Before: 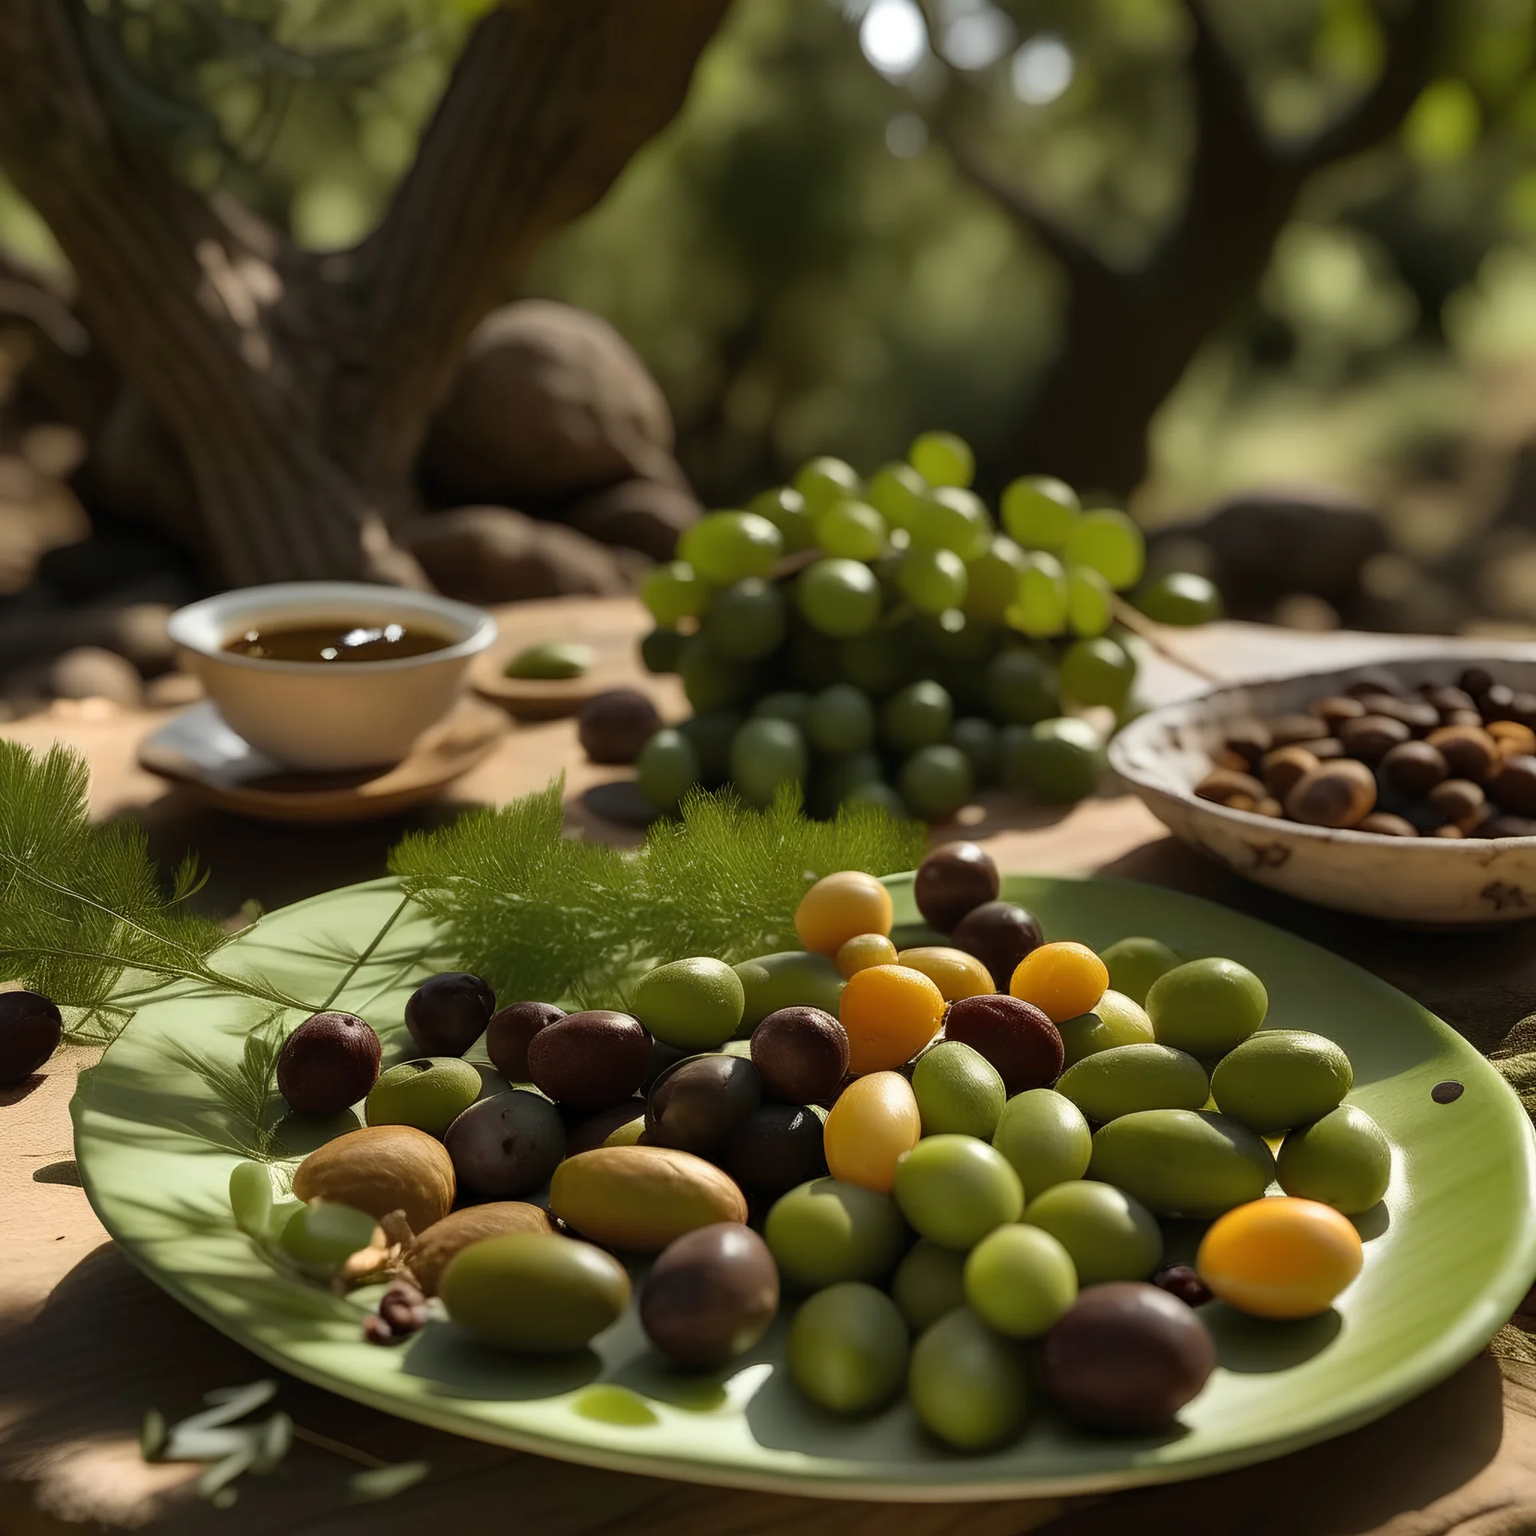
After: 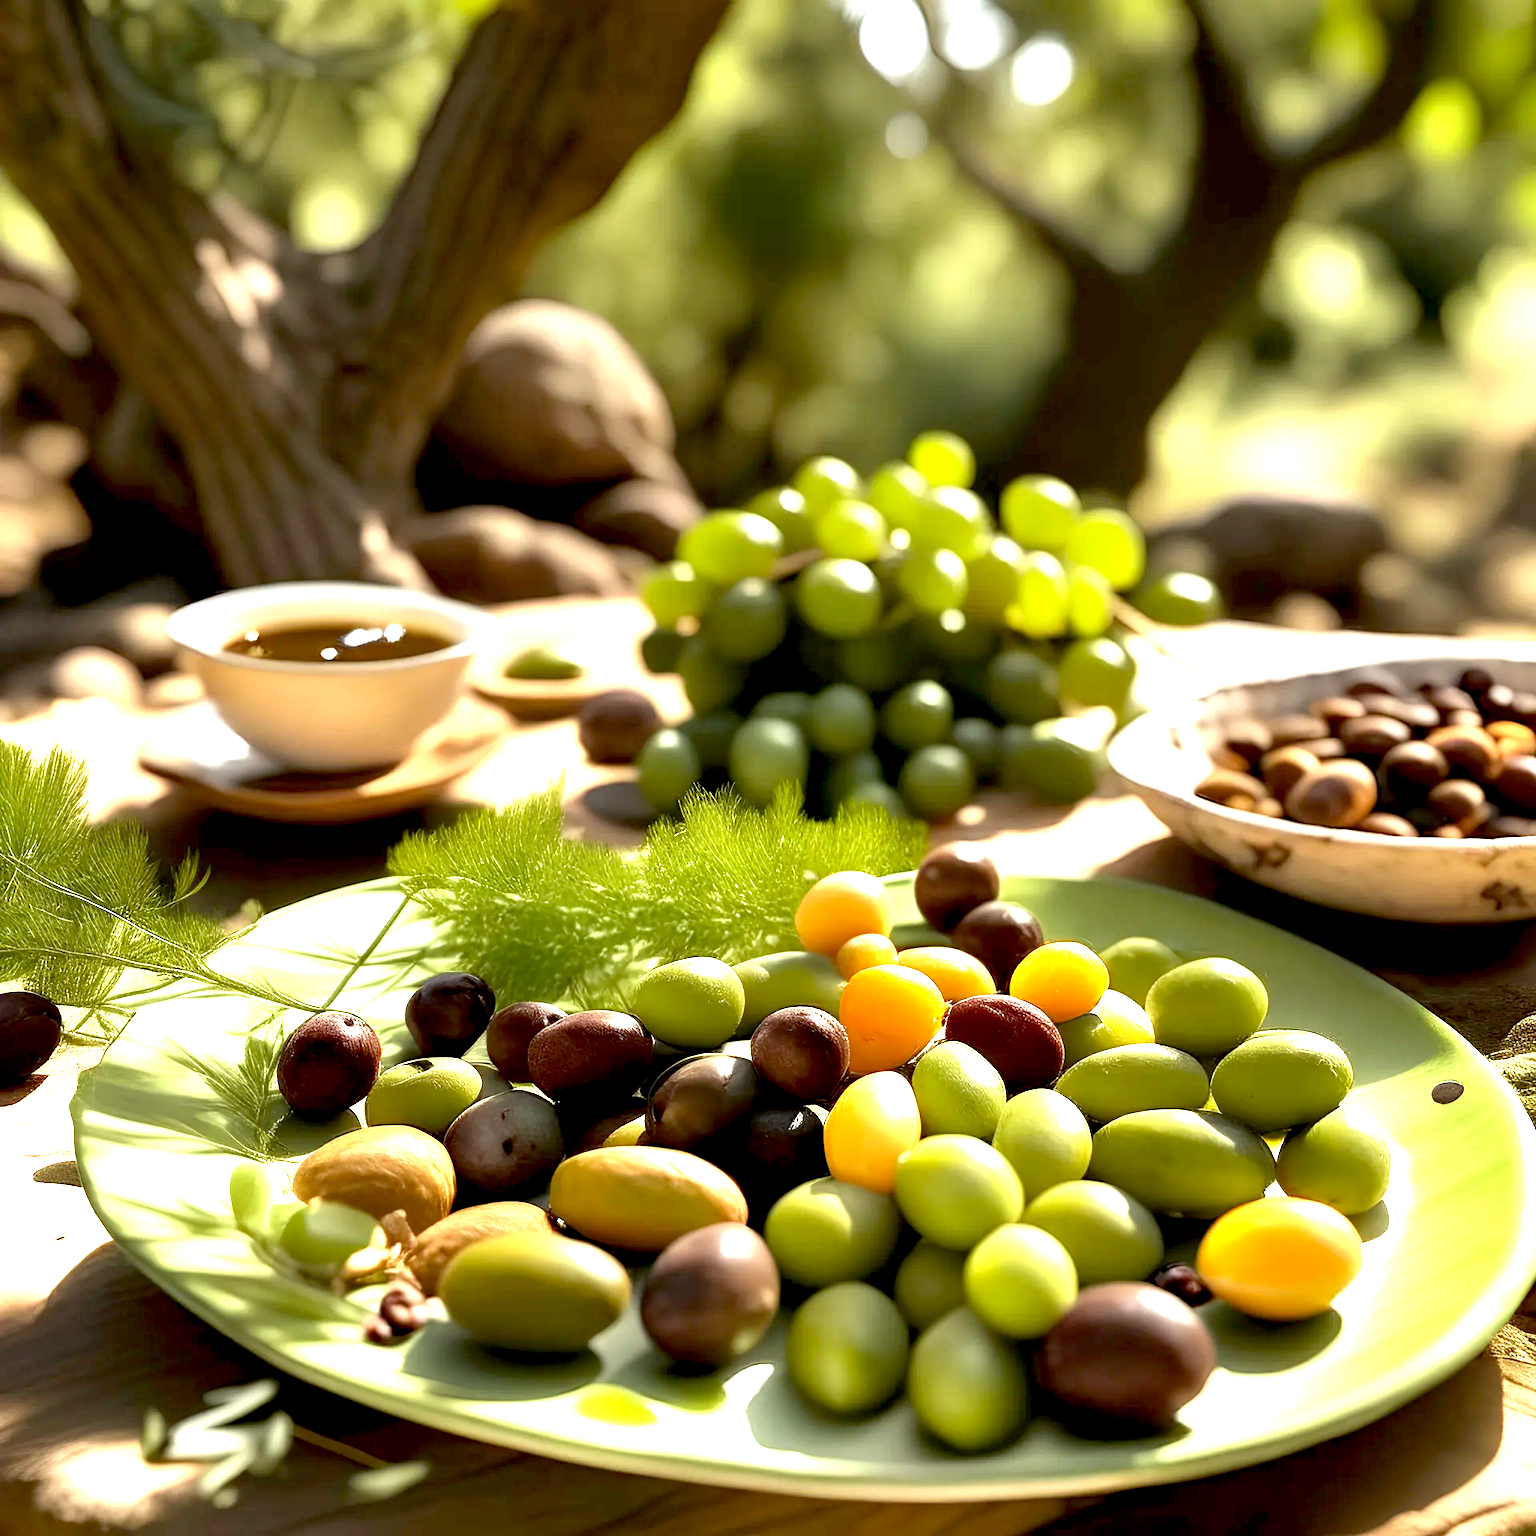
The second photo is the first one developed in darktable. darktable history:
exposure: black level correction 0.005, exposure 2.069 EV, compensate highlight preservation false
